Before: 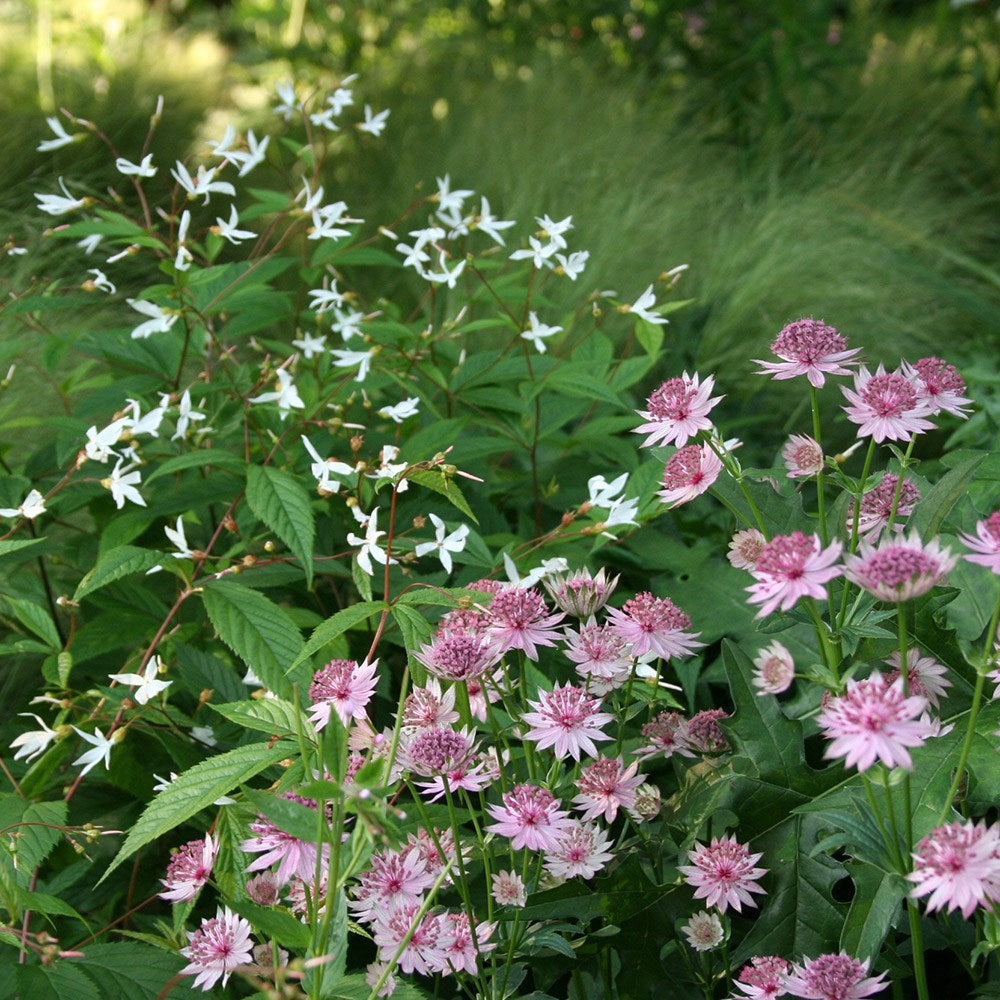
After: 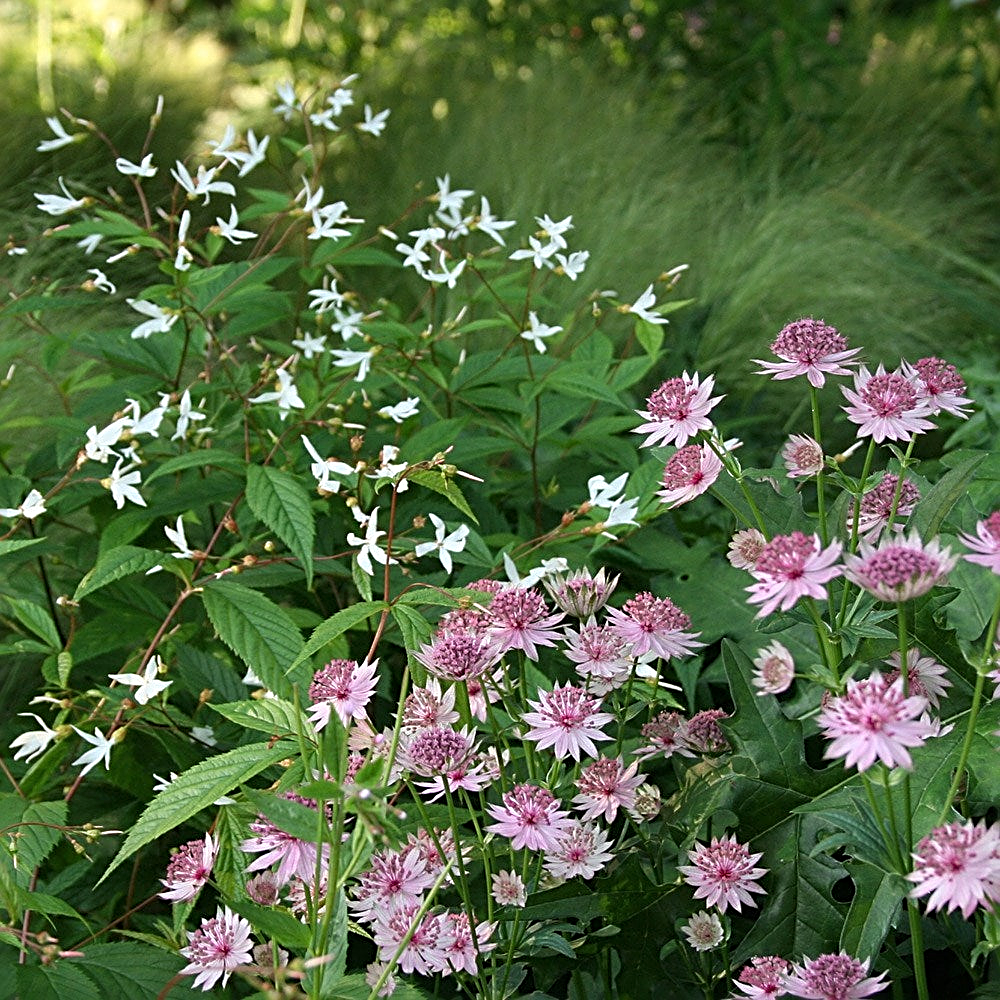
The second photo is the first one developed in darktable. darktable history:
sharpen: radius 2.675, amount 0.673
